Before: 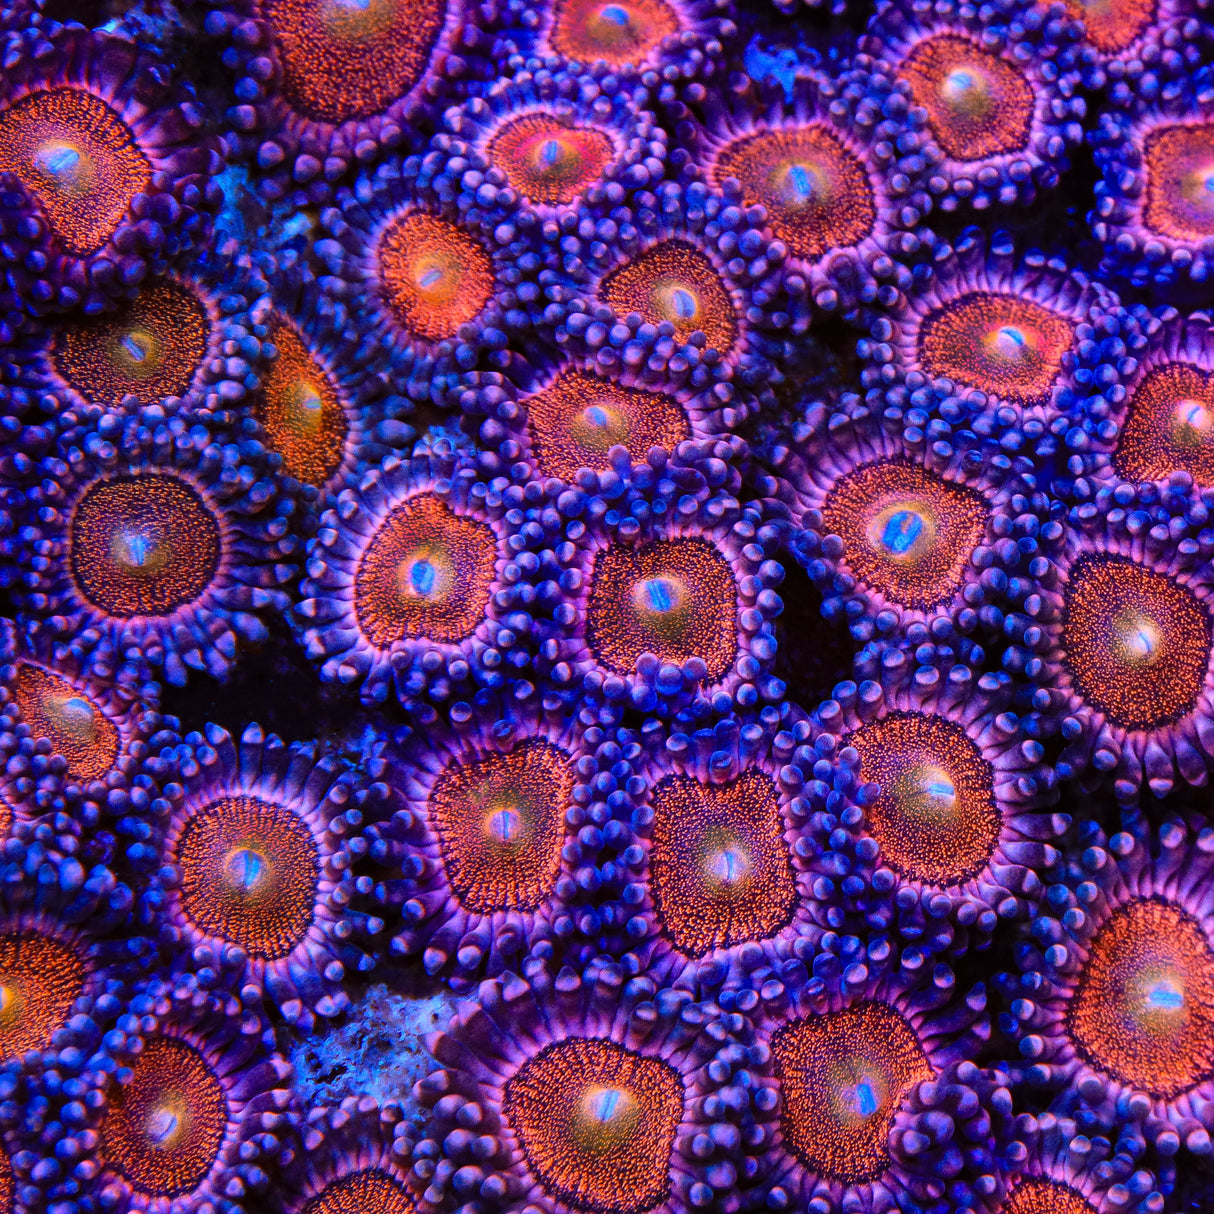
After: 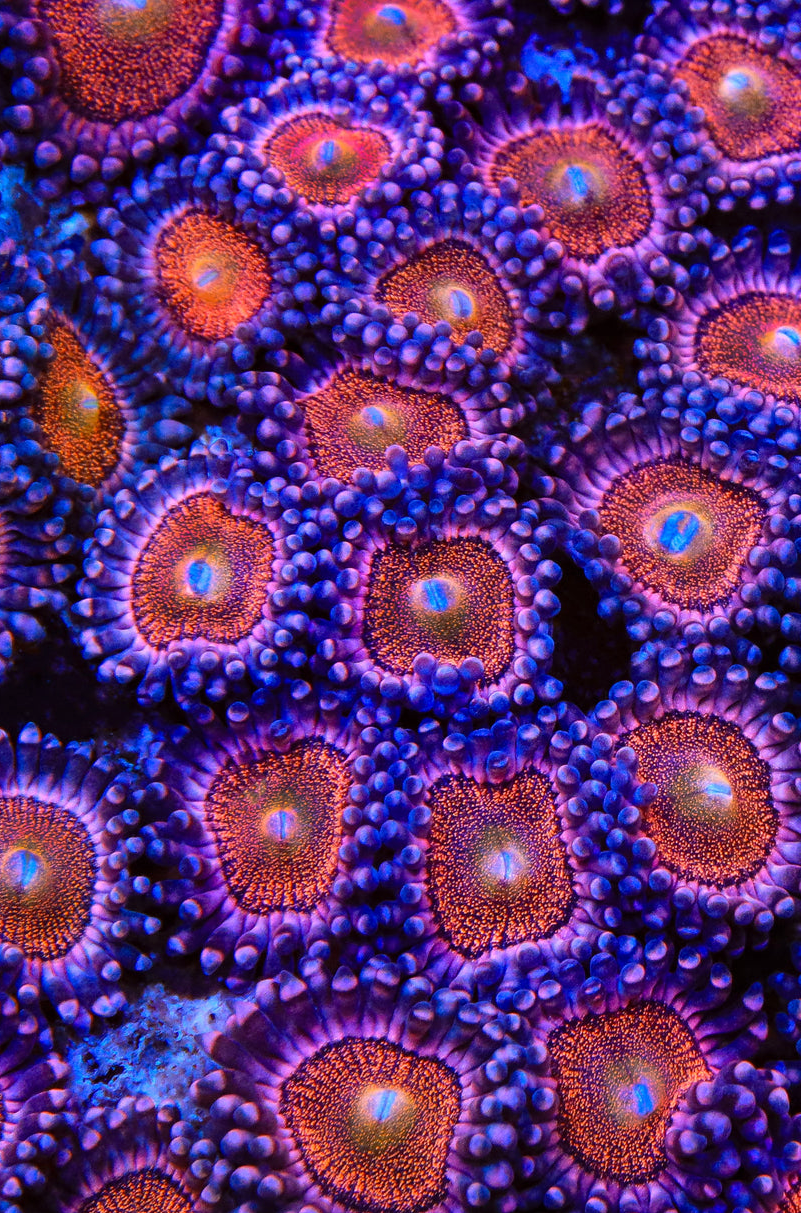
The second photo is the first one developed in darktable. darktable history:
levels: levels [0, 0.499, 1]
crop and rotate: left 18.442%, right 15.508%
